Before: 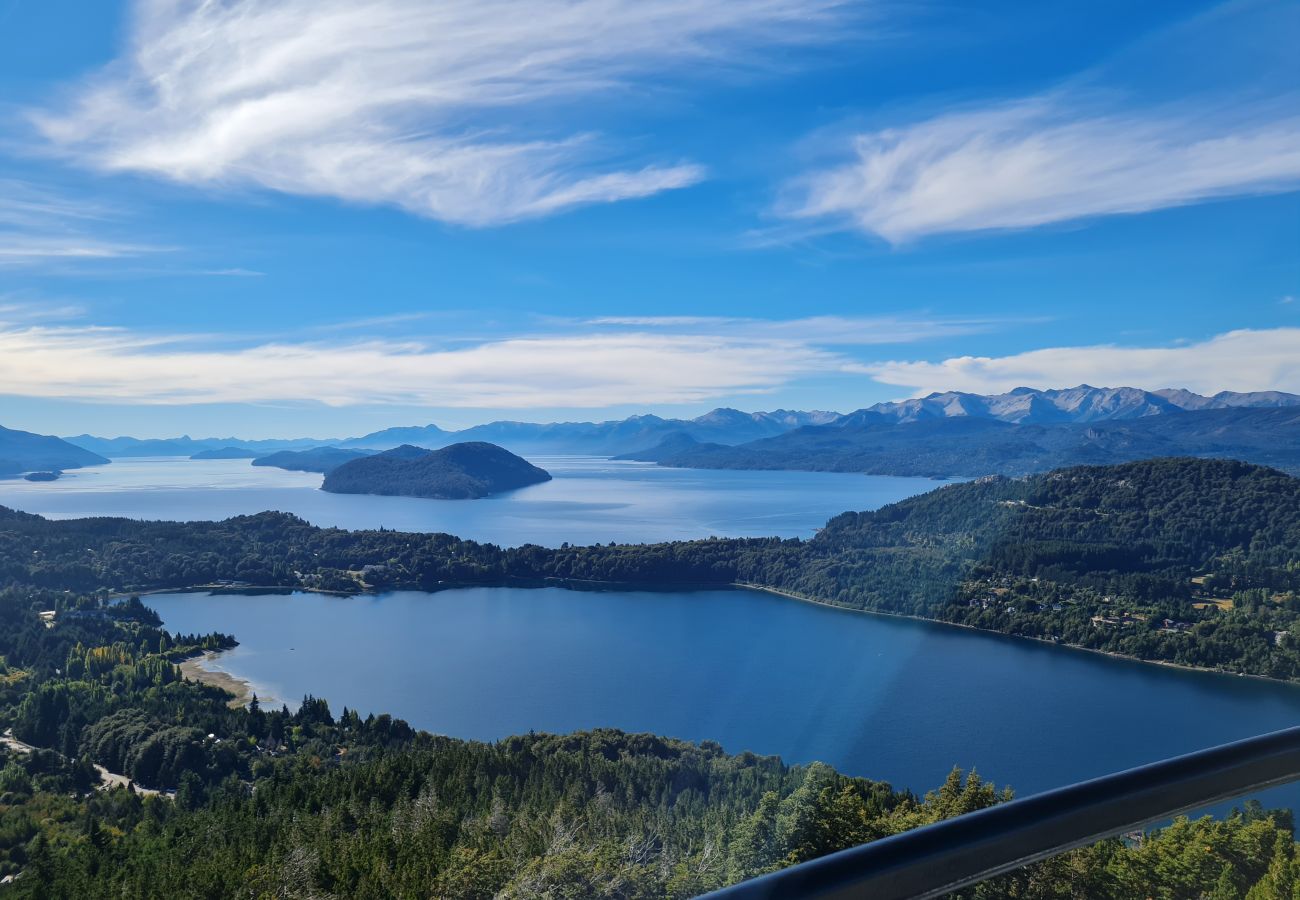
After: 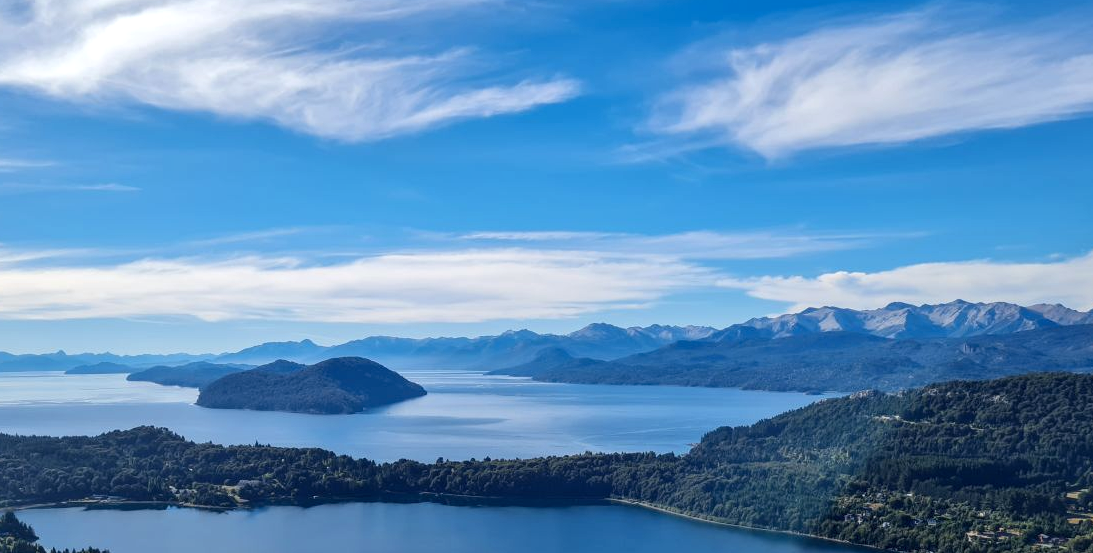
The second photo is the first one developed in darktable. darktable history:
exposure: black level correction 0.001, exposure -0.123 EV, compensate highlight preservation false
local contrast: on, module defaults
levels: levels [0, 0.474, 0.947]
crop and rotate: left 9.671%, top 9.477%, right 6.21%, bottom 29.035%
